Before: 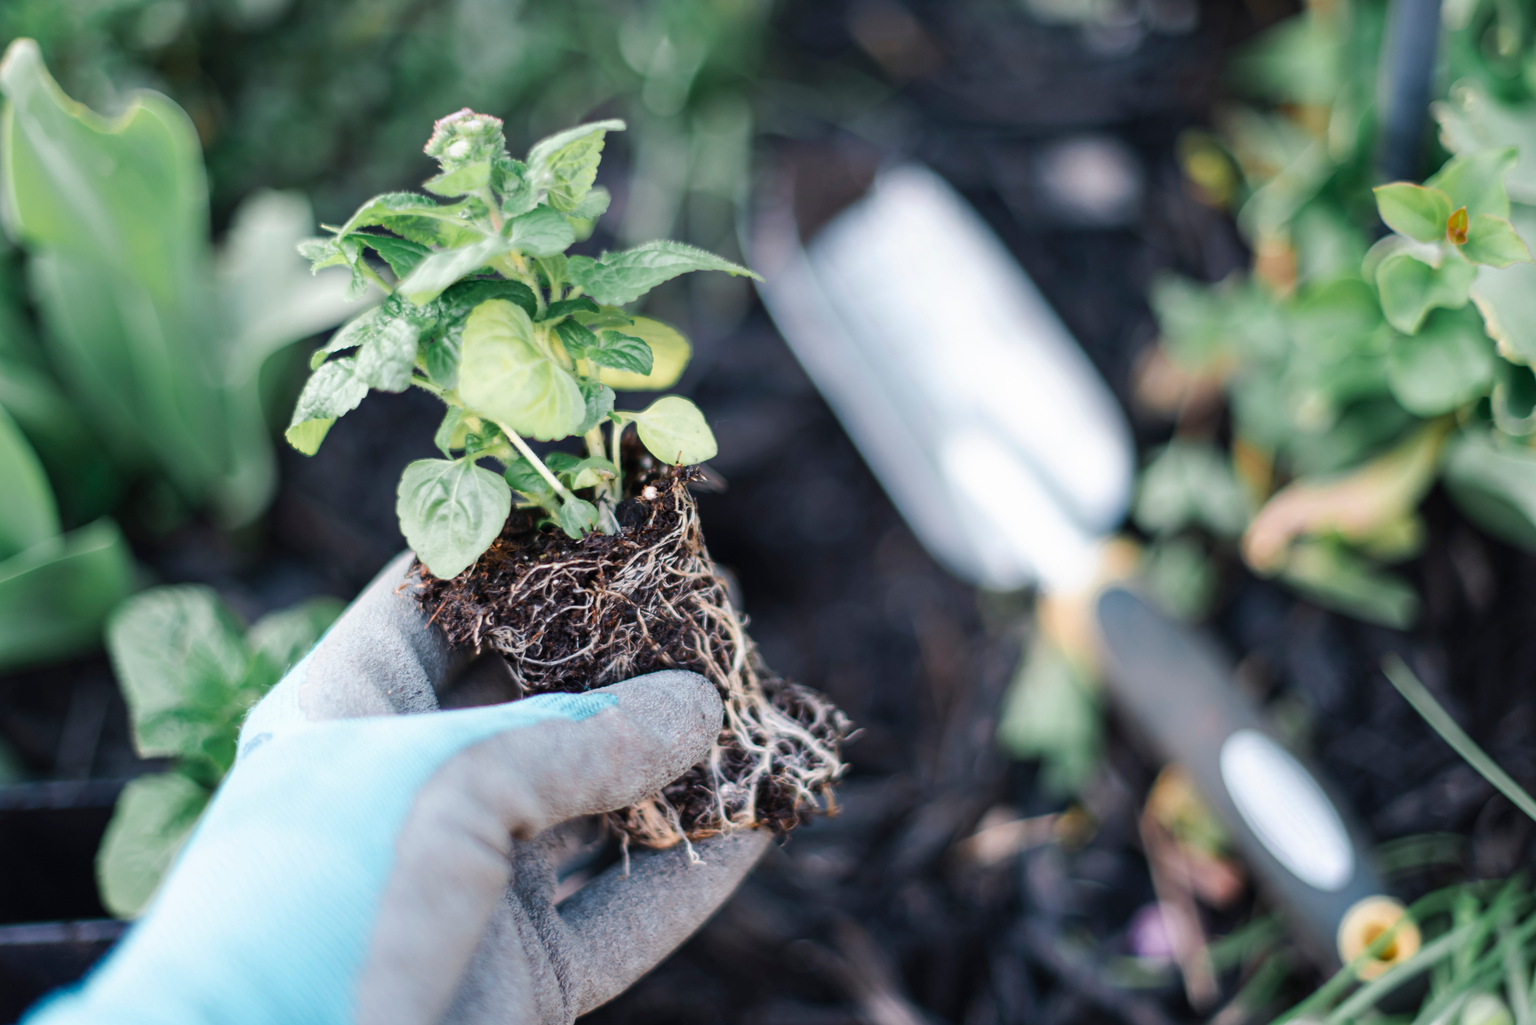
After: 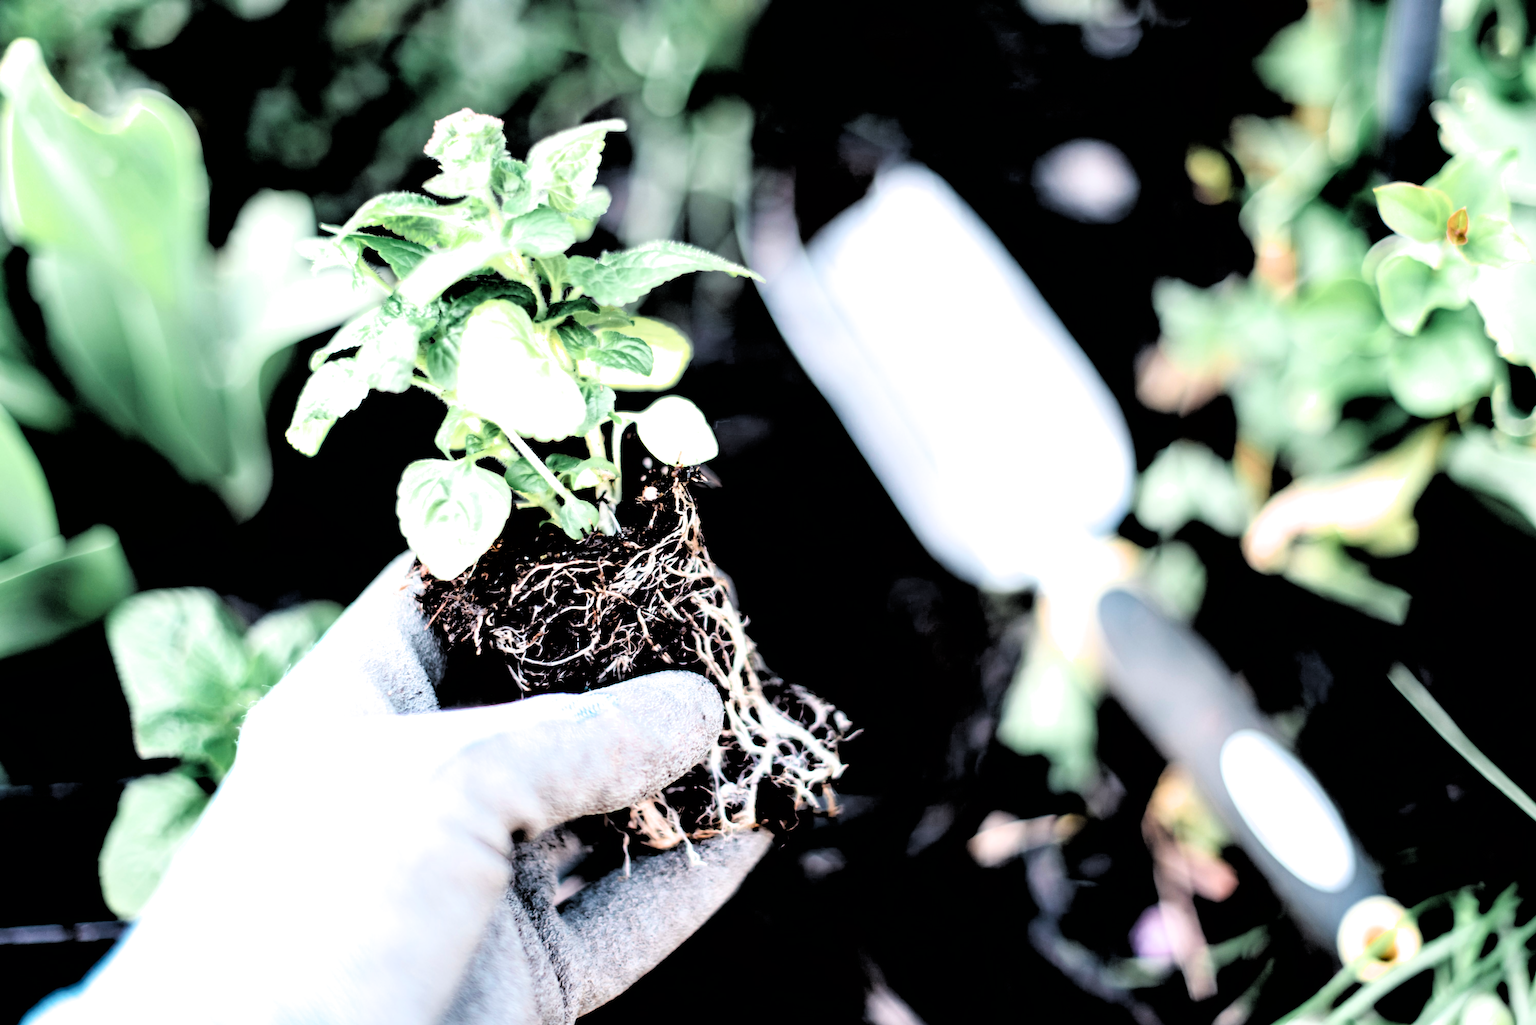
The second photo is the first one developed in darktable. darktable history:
exposure: black level correction 0.001, exposure 0.499 EV, compensate highlight preservation false
filmic rgb: black relative exposure -1.05 EV, white relative exposure 2.08 EV, threshold 3.01 EV, hardness 1.6, contrast 2.233, enable highlight reconstruction true
